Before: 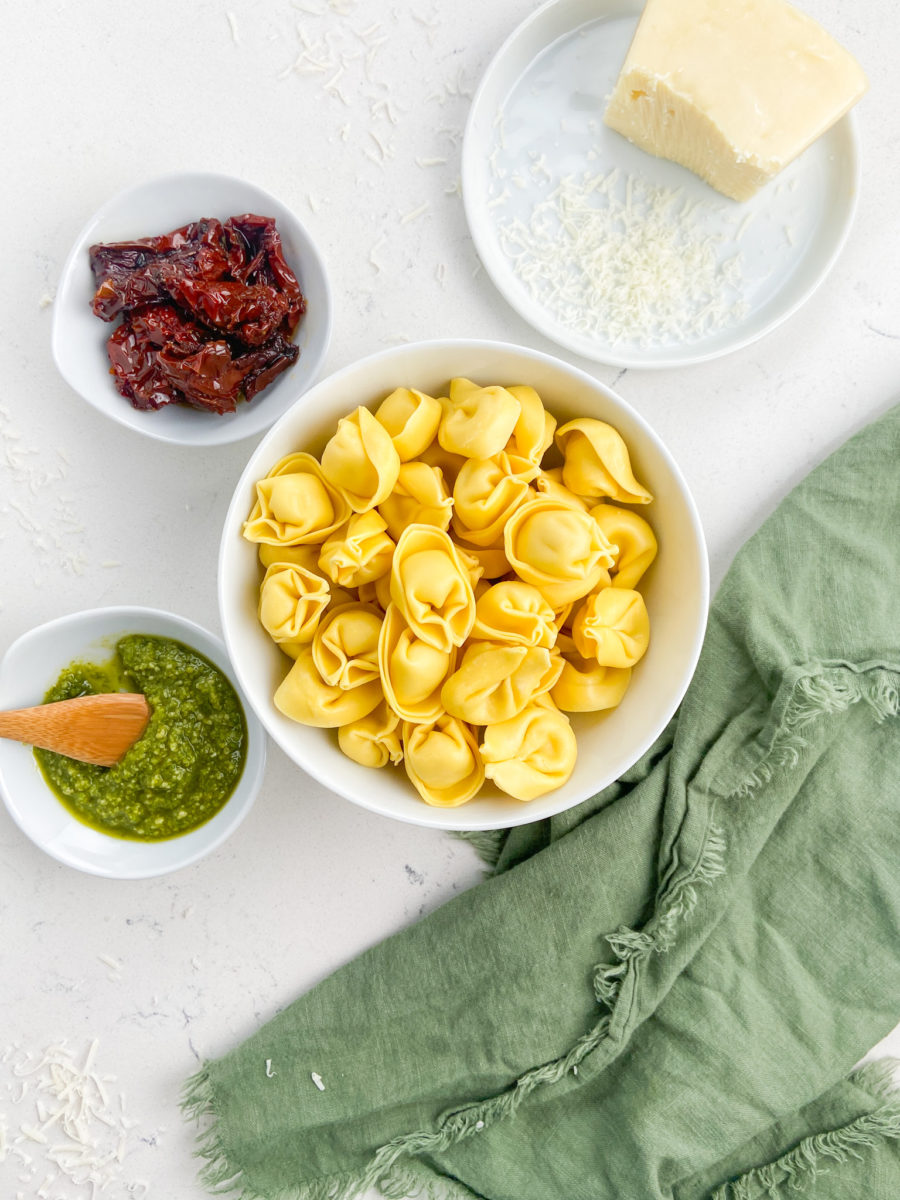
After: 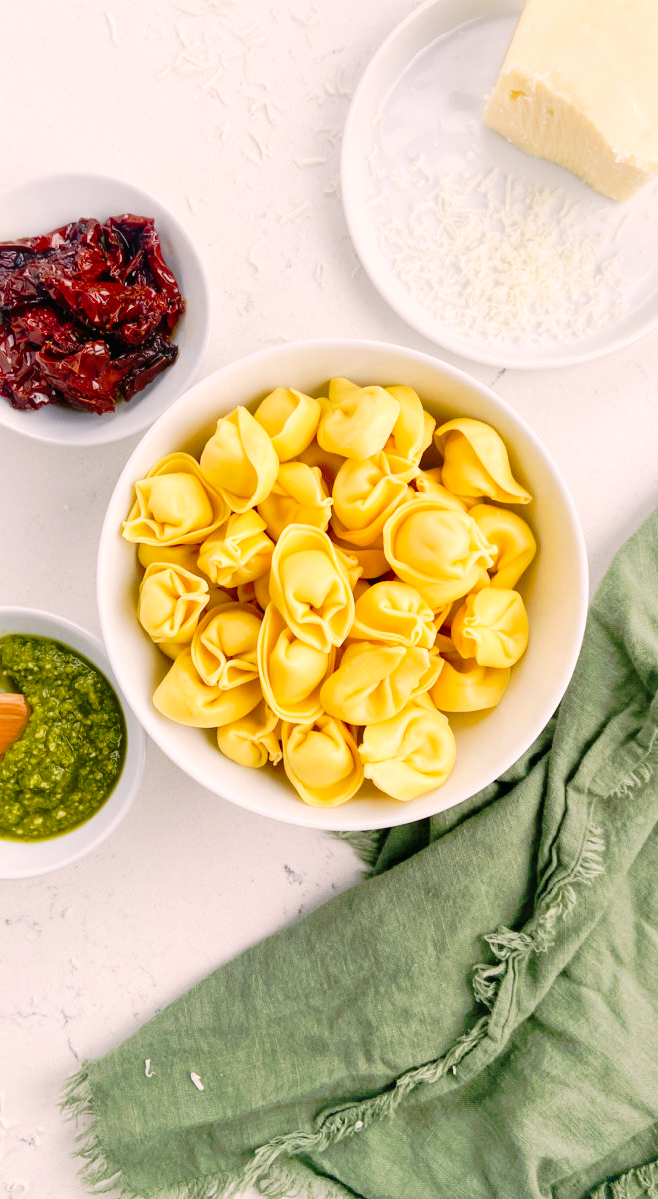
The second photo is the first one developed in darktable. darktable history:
tone curve: curves: ch0 [(0, 0) (0.081, 0.044) (0.192, 0.125) (0.283, 0.238) (0.416, 0.449) (0.495, 0.524) (0.686, 0.743) (0.826, 0.865) (0.978, 0.988)]; ch1 [(0, 0) (0.161, 0.092) (0.35, 0.33) (0.392, 0.392) (0.427, 0.426) (0.479, 0.472) (0.505, 0.497) (0.521, 0.514) (0.547, 0.568) (0.579, 0.597) (0.625, 0.627) (0.678, 0.733) (1, 1)]; ch2 [(0, 0) (0.346, 0.362) (0.404, 0.427) (0.502, 0.495) (0.531, 0.523) (0.549, 0.554) (0.582, 0.596) (0.629, 0.642) (0.717, 0.678) (1, 1)], preserve colors none
color correction: highlights a* 7.01, highlights b* 3.98
crop: left 13.455%, top 0%, right 13.416%
